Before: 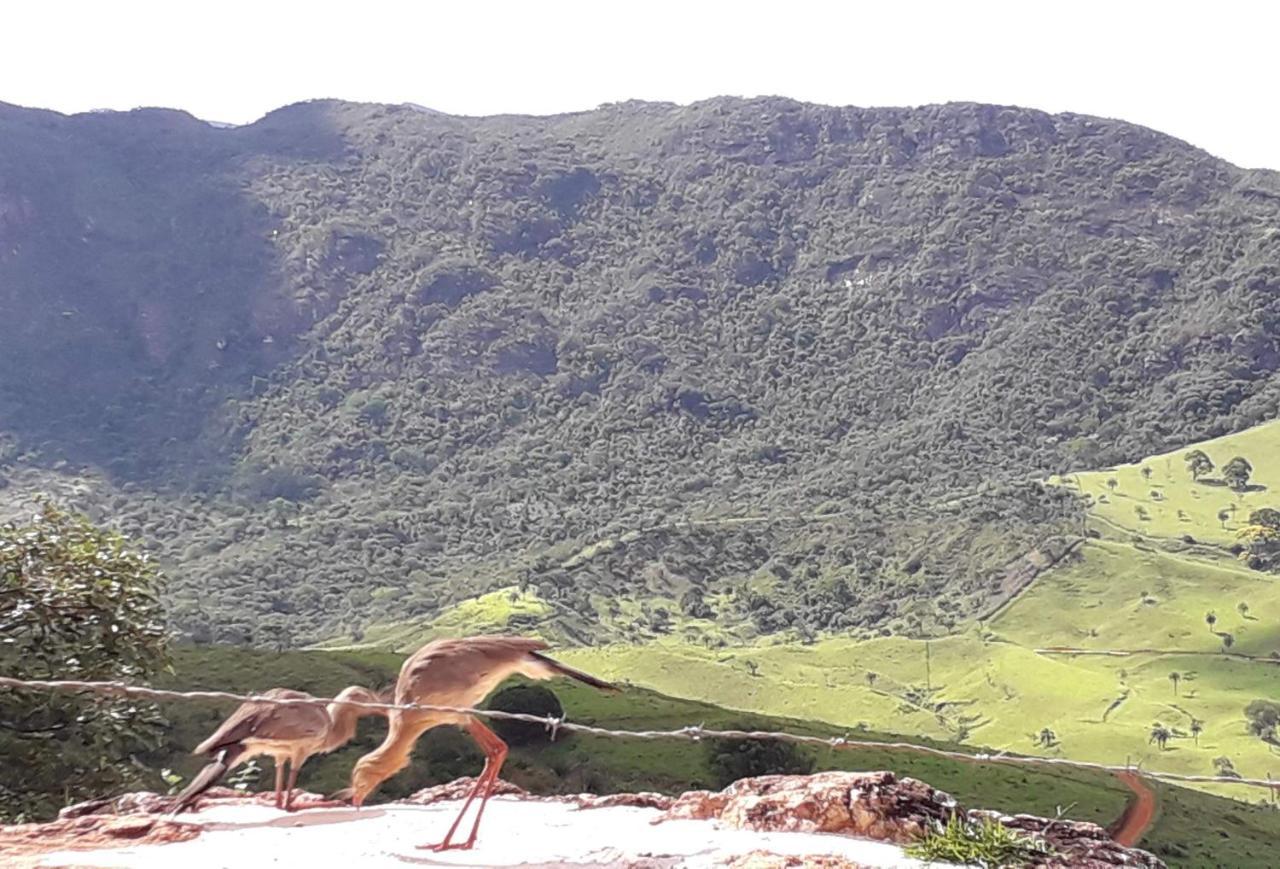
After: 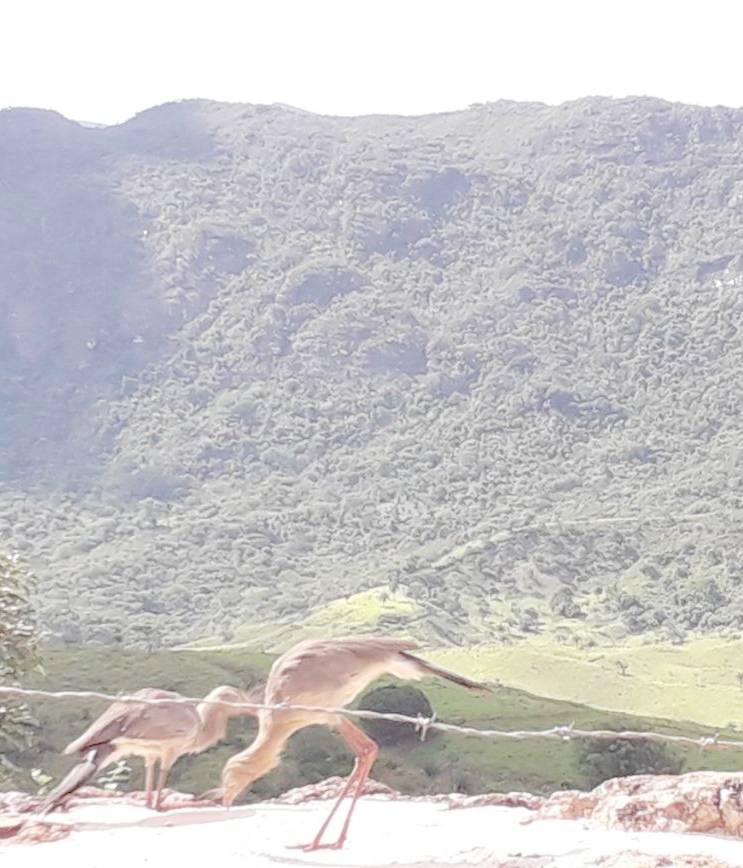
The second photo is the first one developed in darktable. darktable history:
crop: left 10.19%, right 31.754%
